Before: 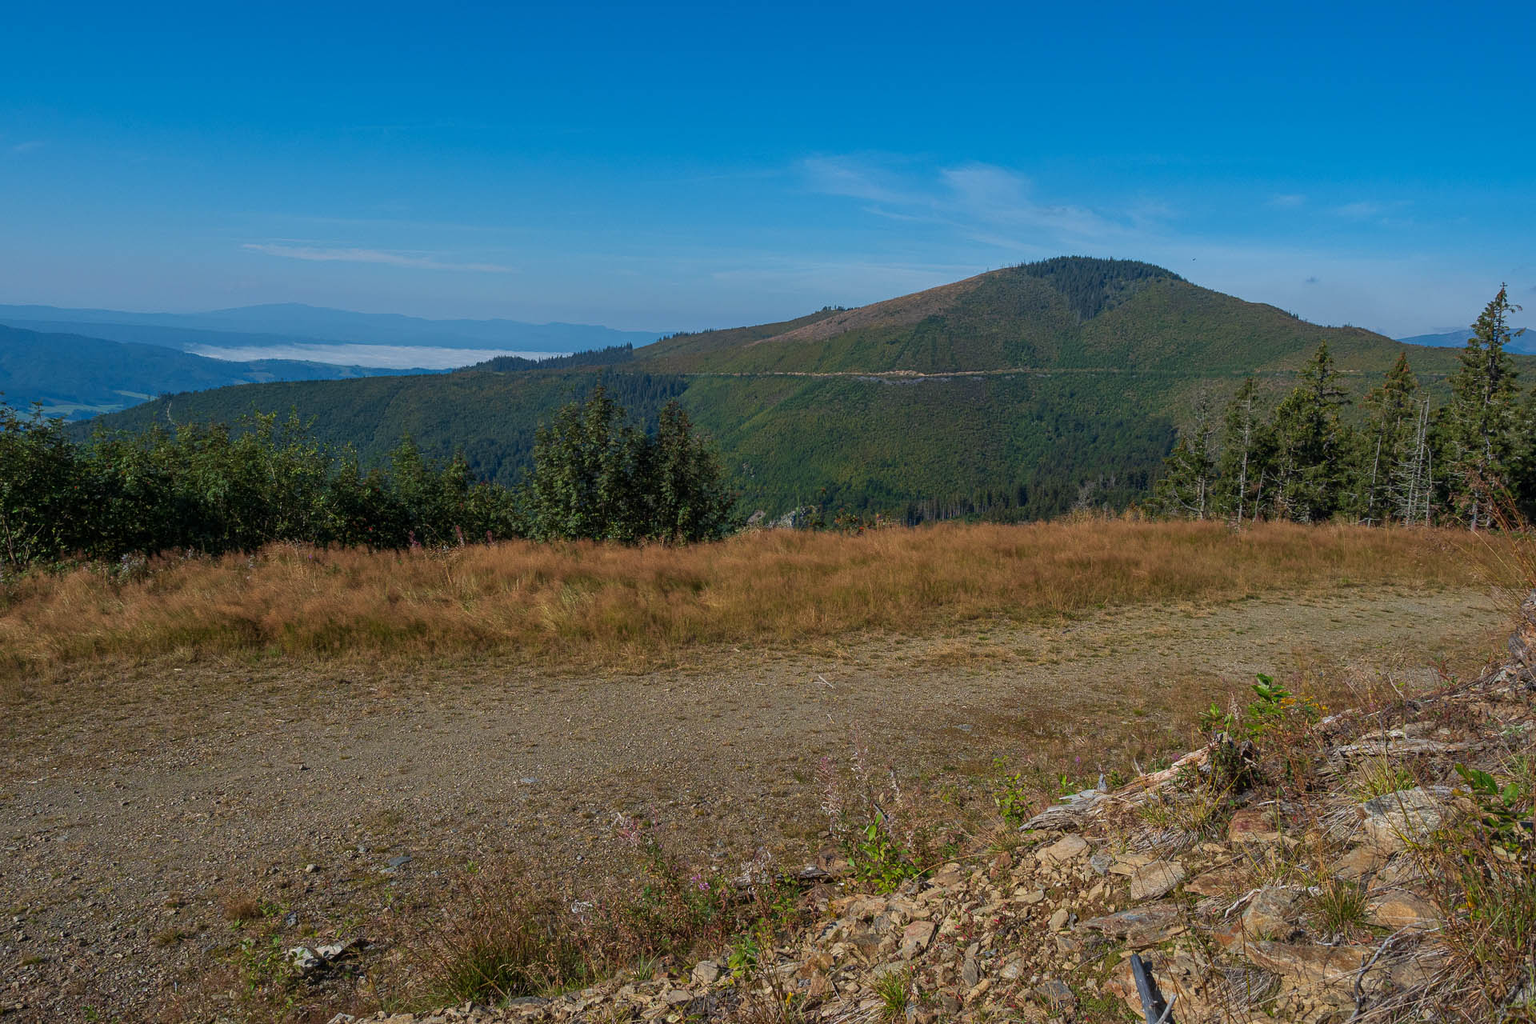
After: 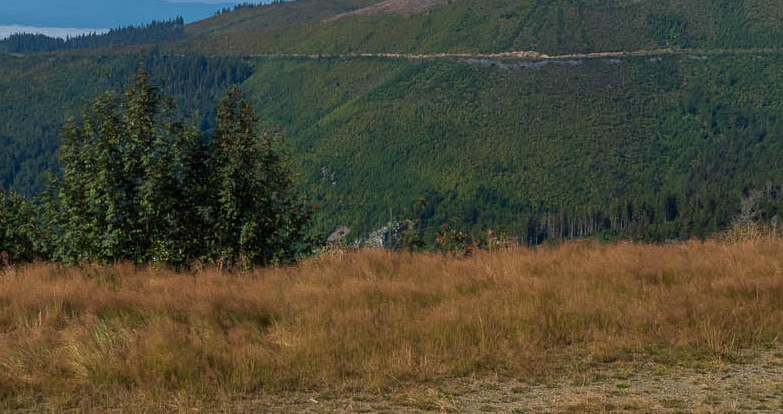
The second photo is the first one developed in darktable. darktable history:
crop: left 31.666%, top 32.245%, right 27.521%, bottom 35.349%
